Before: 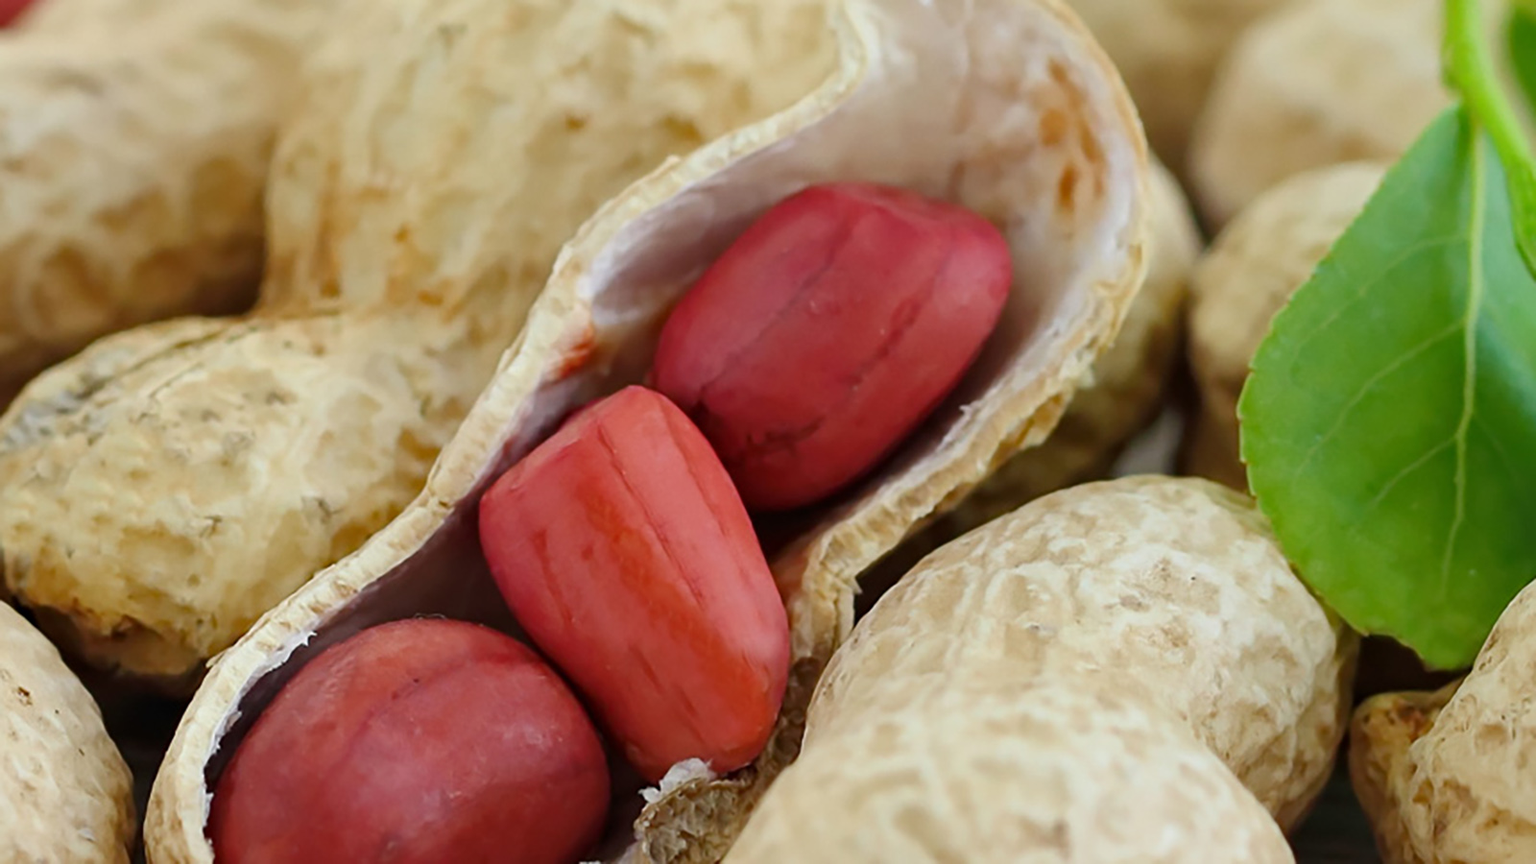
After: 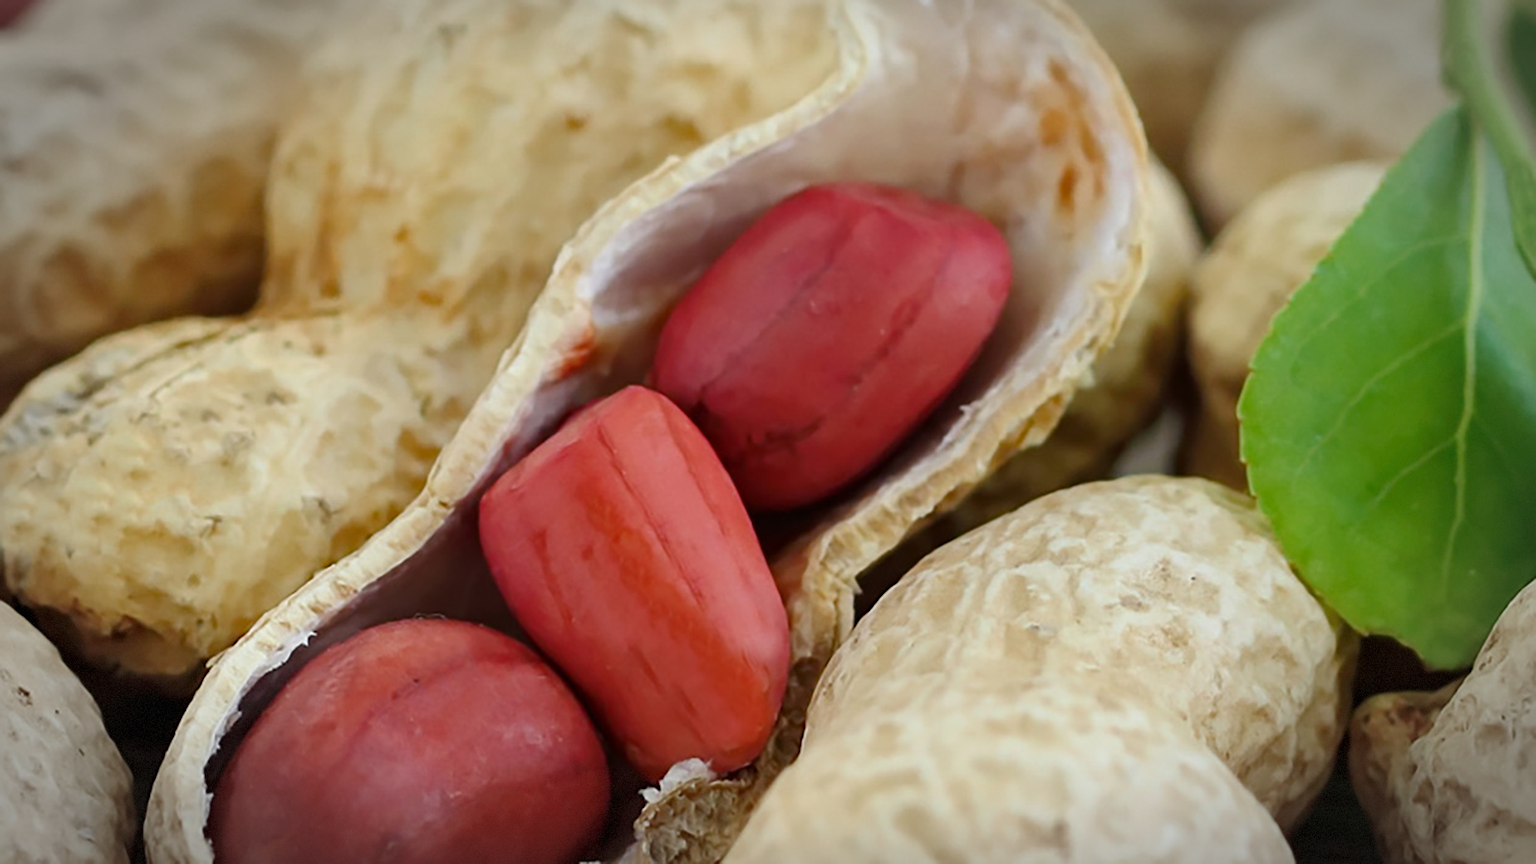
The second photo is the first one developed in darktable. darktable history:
vignetting: automatic ratio true, dithering 8-bit output, unbound false
